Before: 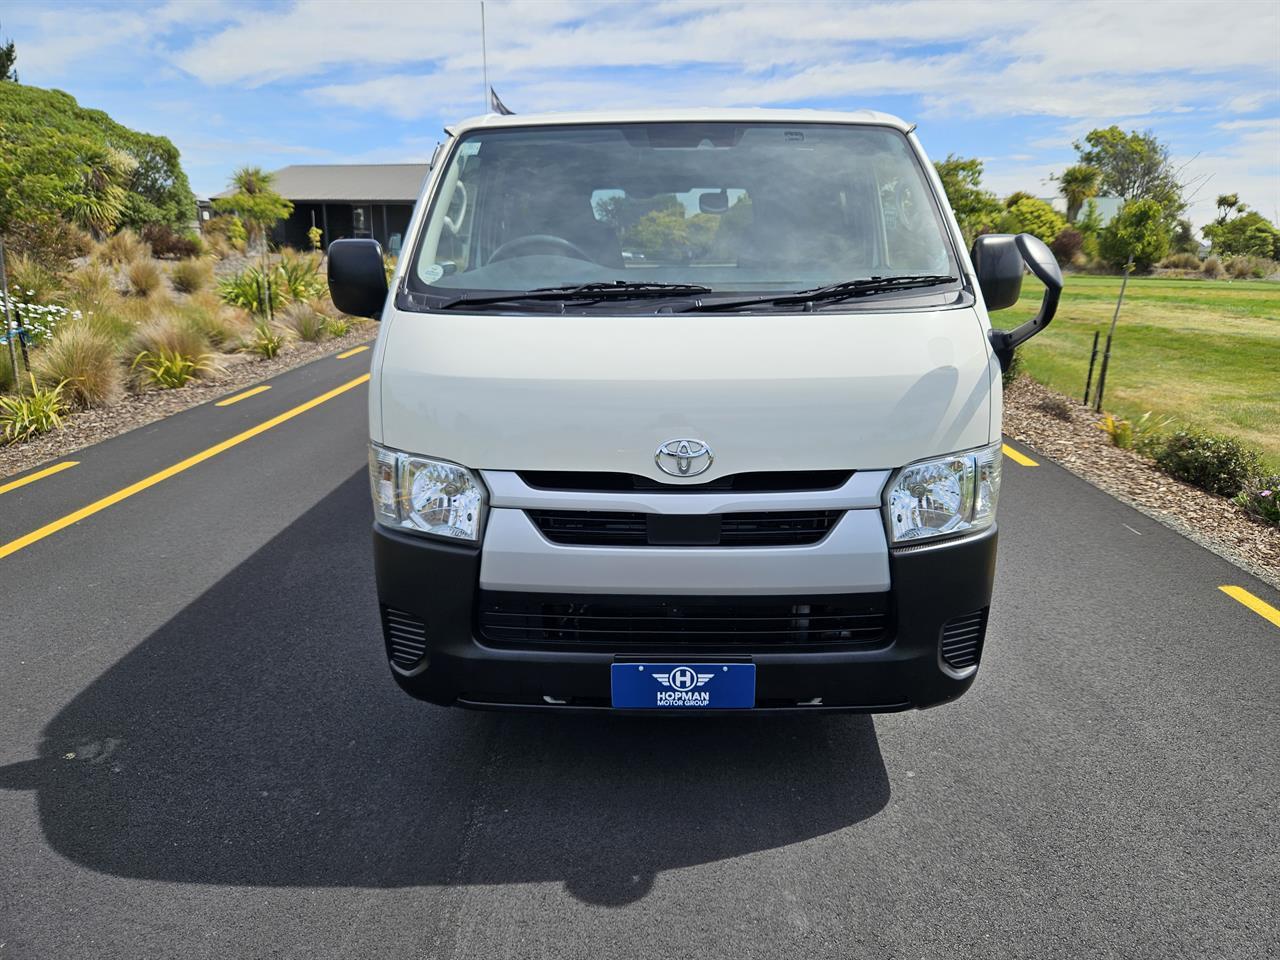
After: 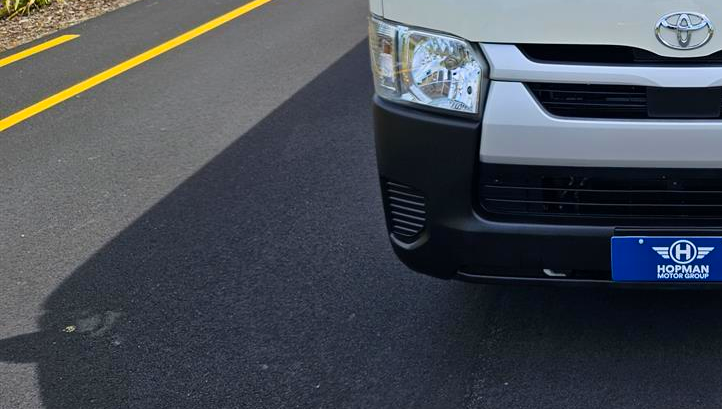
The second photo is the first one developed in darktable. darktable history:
crop: top 44.483%, right 43.593%, bottom 12.892%
color correction: saturation 1.32
contrast brightness saturation: contrast 0.07
